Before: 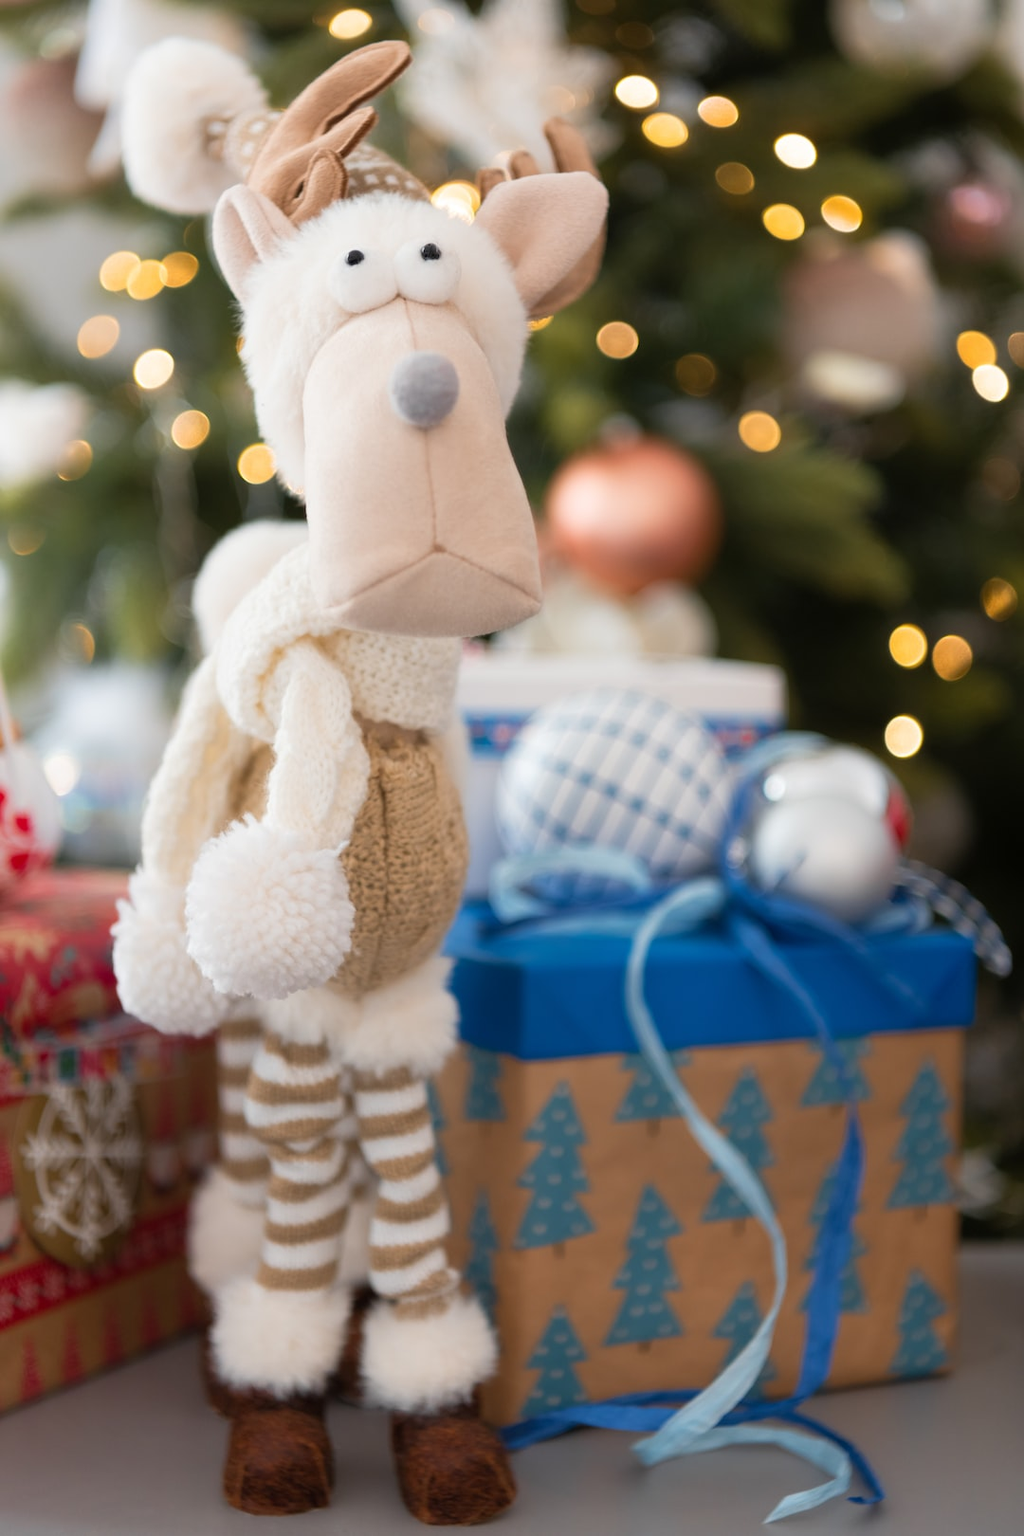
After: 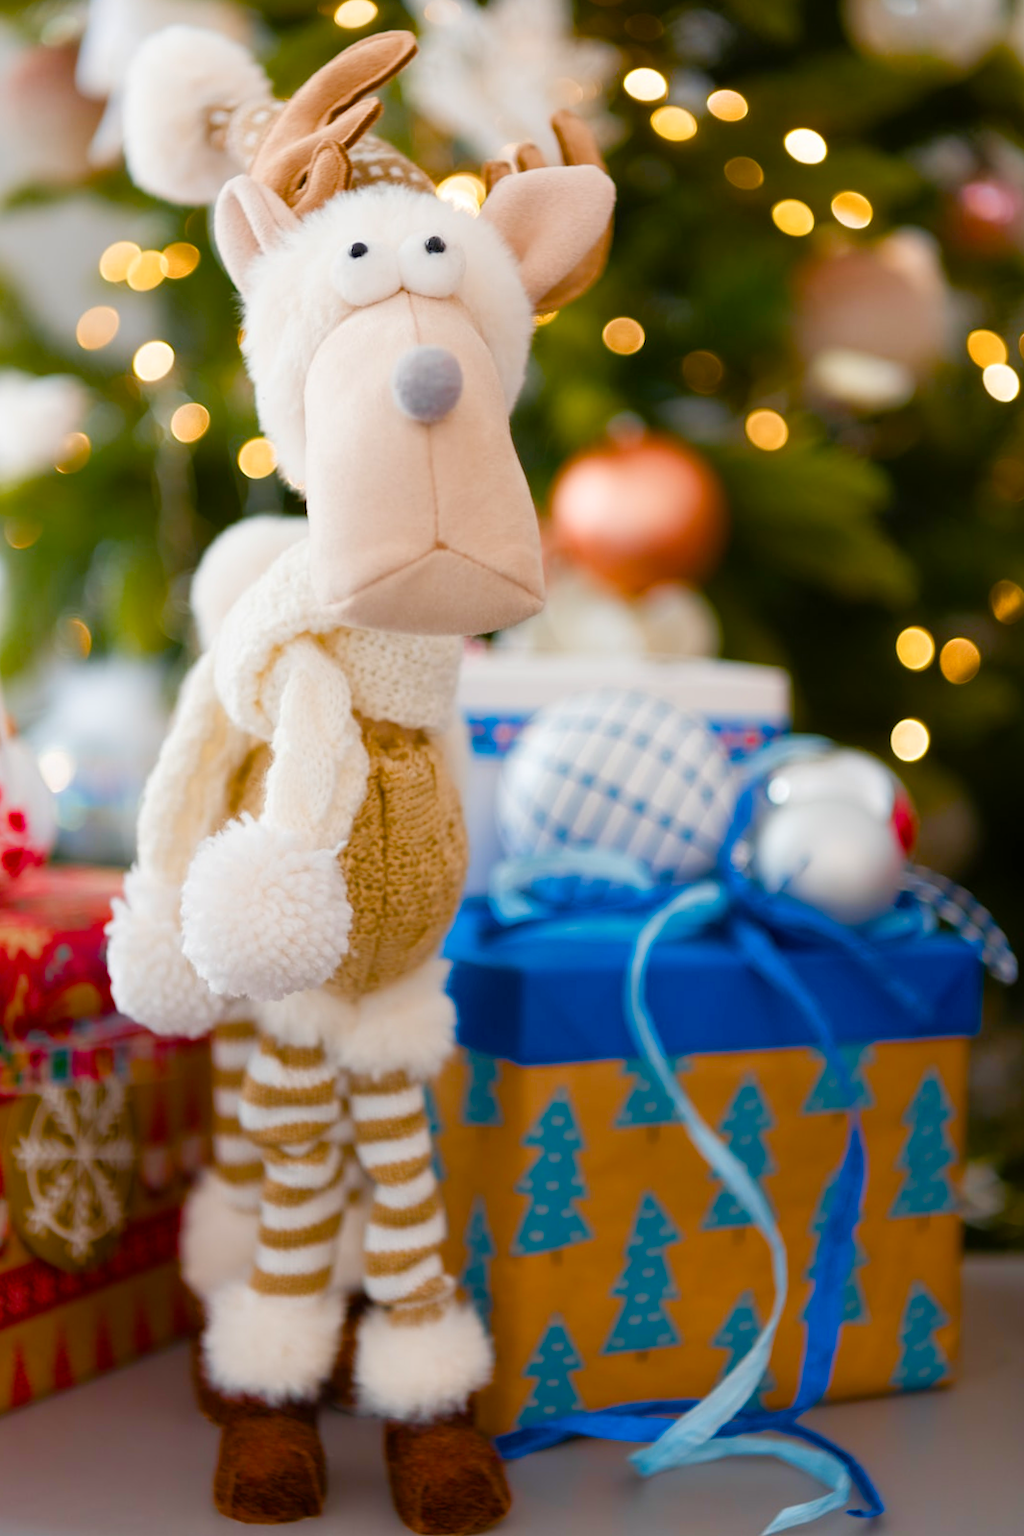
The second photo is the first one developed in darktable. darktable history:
crop and rotate: angle -0.5°
color balance rgb: perceptual saturation grading › global saturation 24.74%, perceptual saturation grading › highlights -51.22%, perceptual saturation grading › mid-tones 19.16%, perceptual saturation grading › shadows 60.98%, global vibrance 50%
